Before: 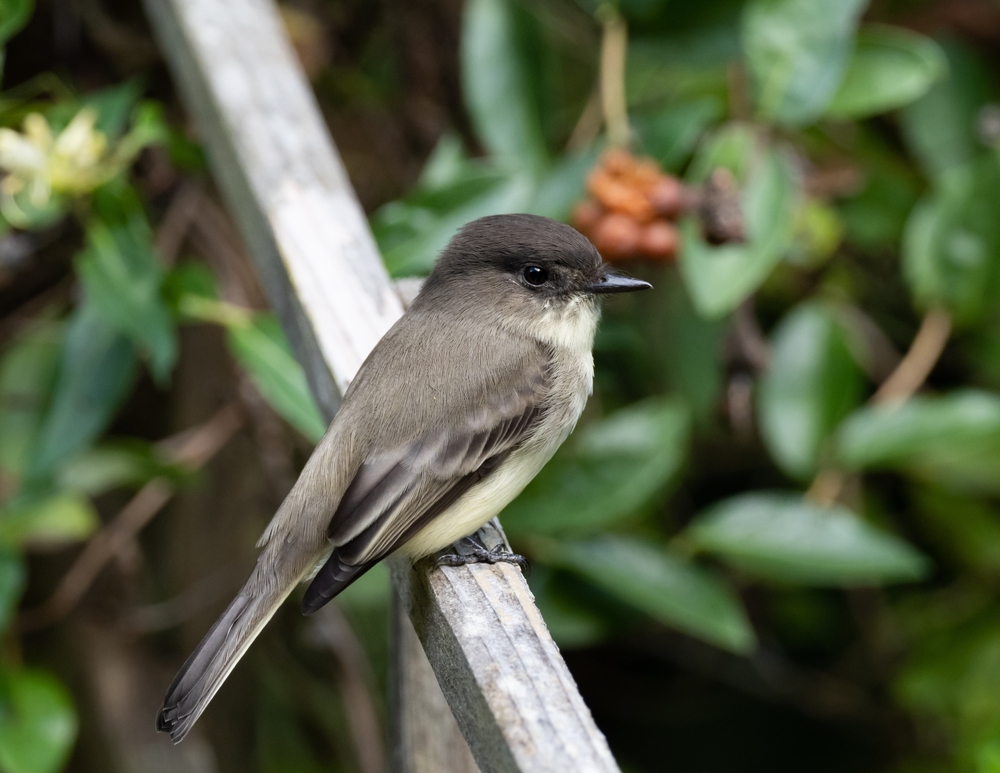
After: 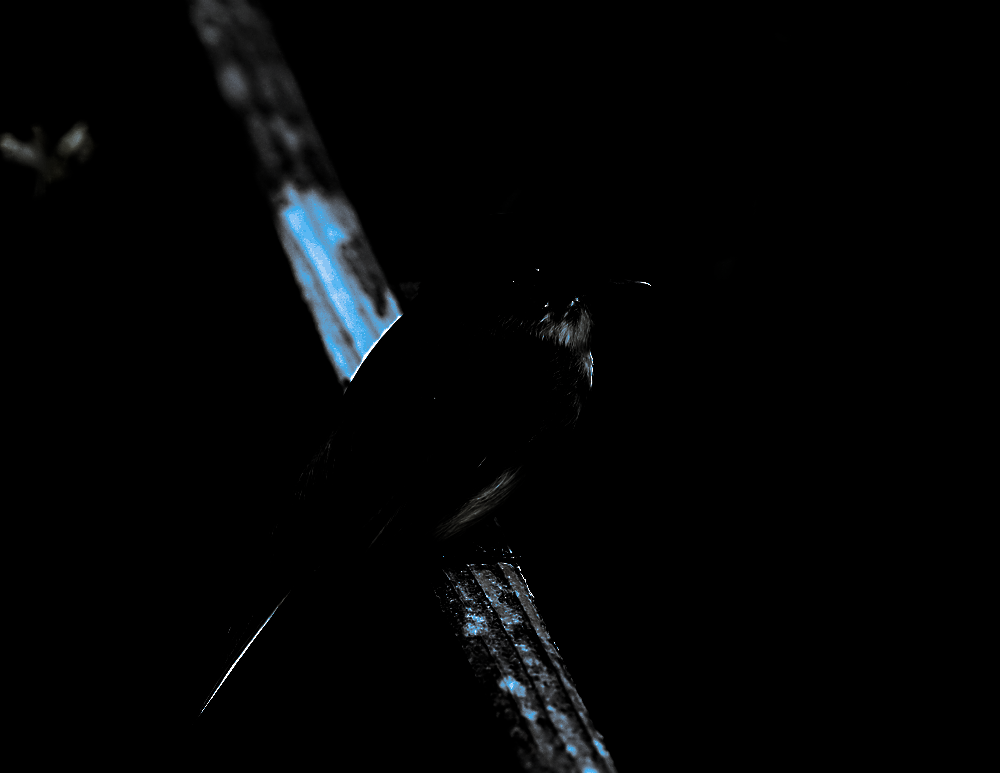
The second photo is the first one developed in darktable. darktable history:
levels: levels [0.721, 0.937, 0.997]
sharpen: on, module defaults
split-toning: shadows › hue 220°, shadows › saturation 0.64, highlights › hue 220°, highlights › saturation 0.64, balance 0, compress 5.22%
color balance rgb: global vibrance 10%
